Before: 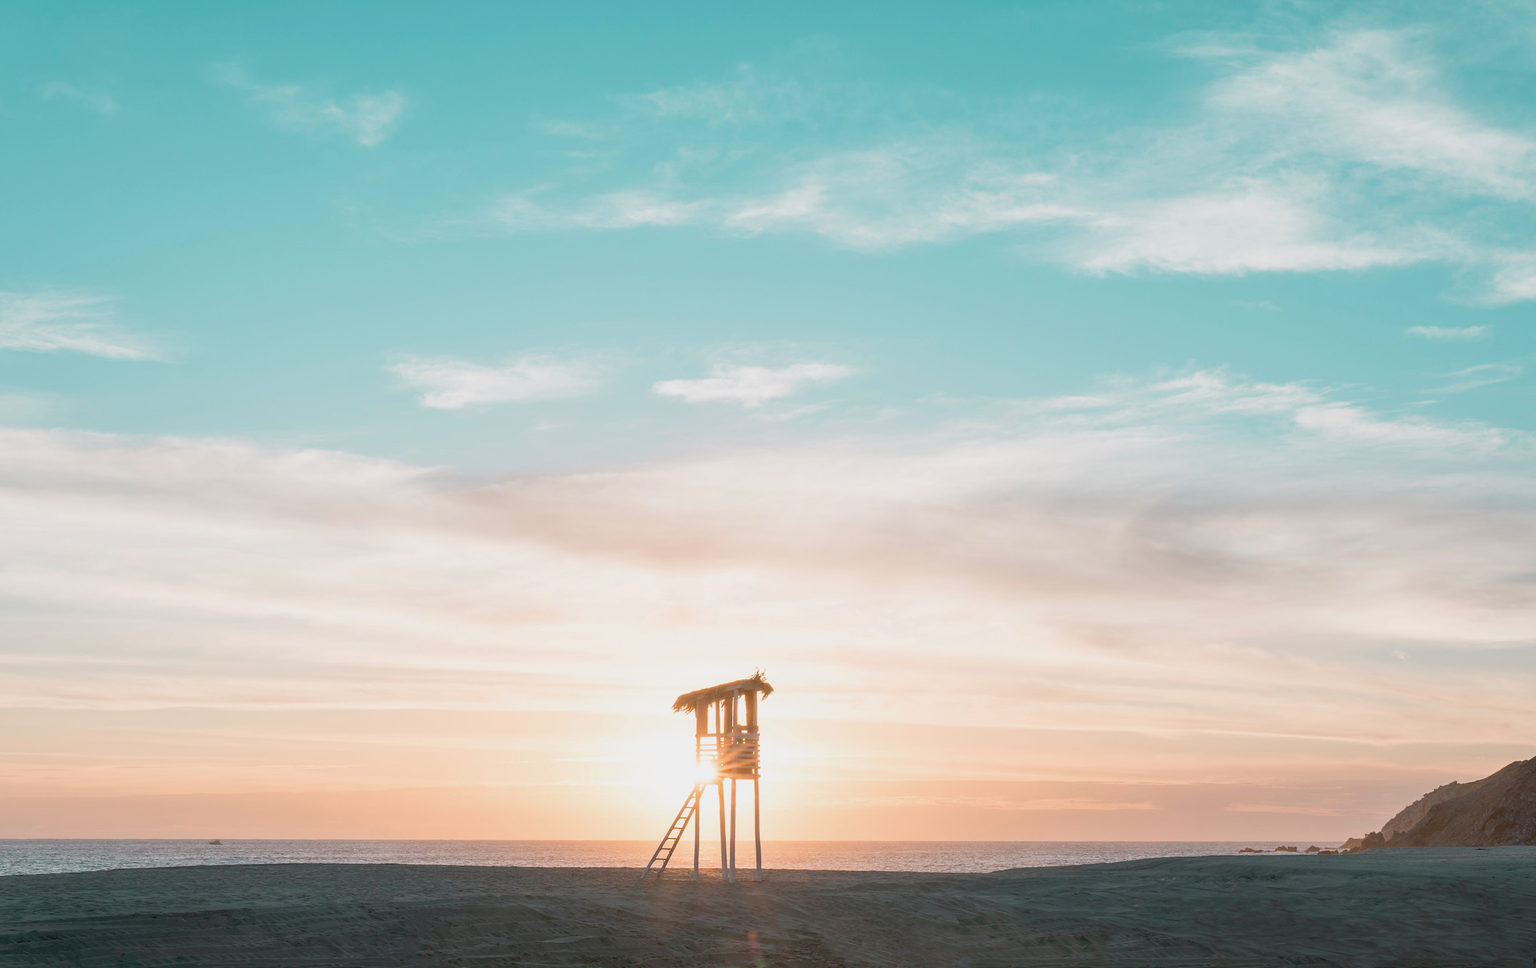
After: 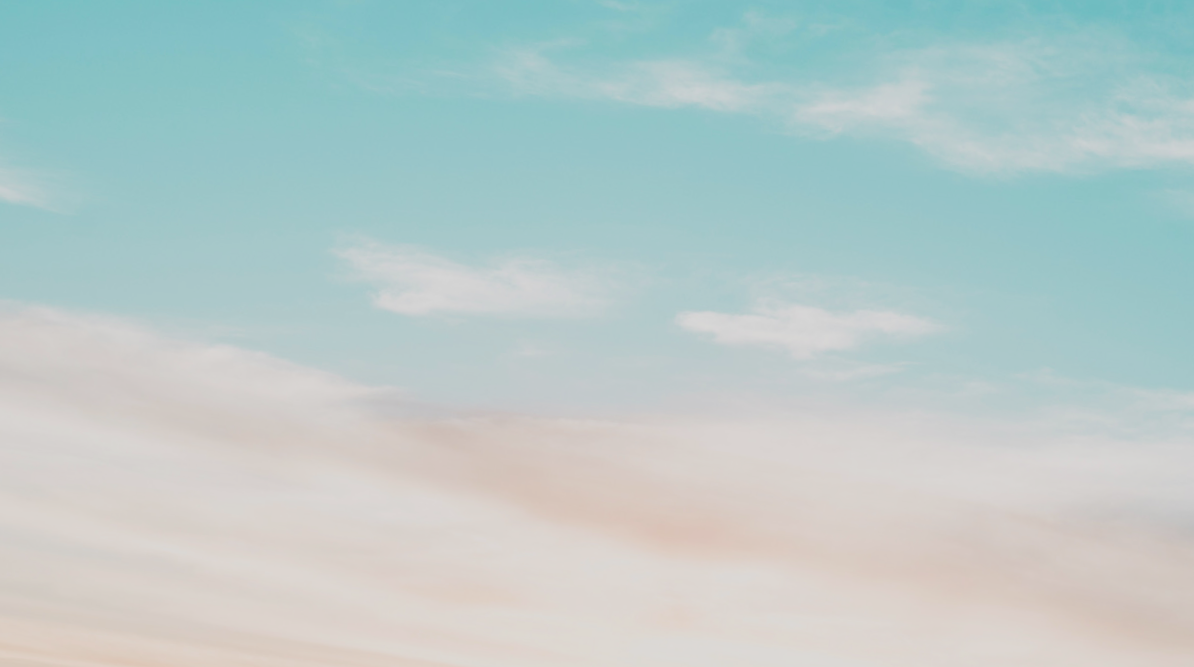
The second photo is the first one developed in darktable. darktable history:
filmic rgb: black relative exposure -7.5 EV, white relative exposure 5 EV, threshold 5.99 EV, hardness 3.33, contrast 1.3, enable highlight reconstruction true
crop and rotate: angle -6.79°, left 2.233%, top 6.926%, right 27.243%, bottom 30.587%
